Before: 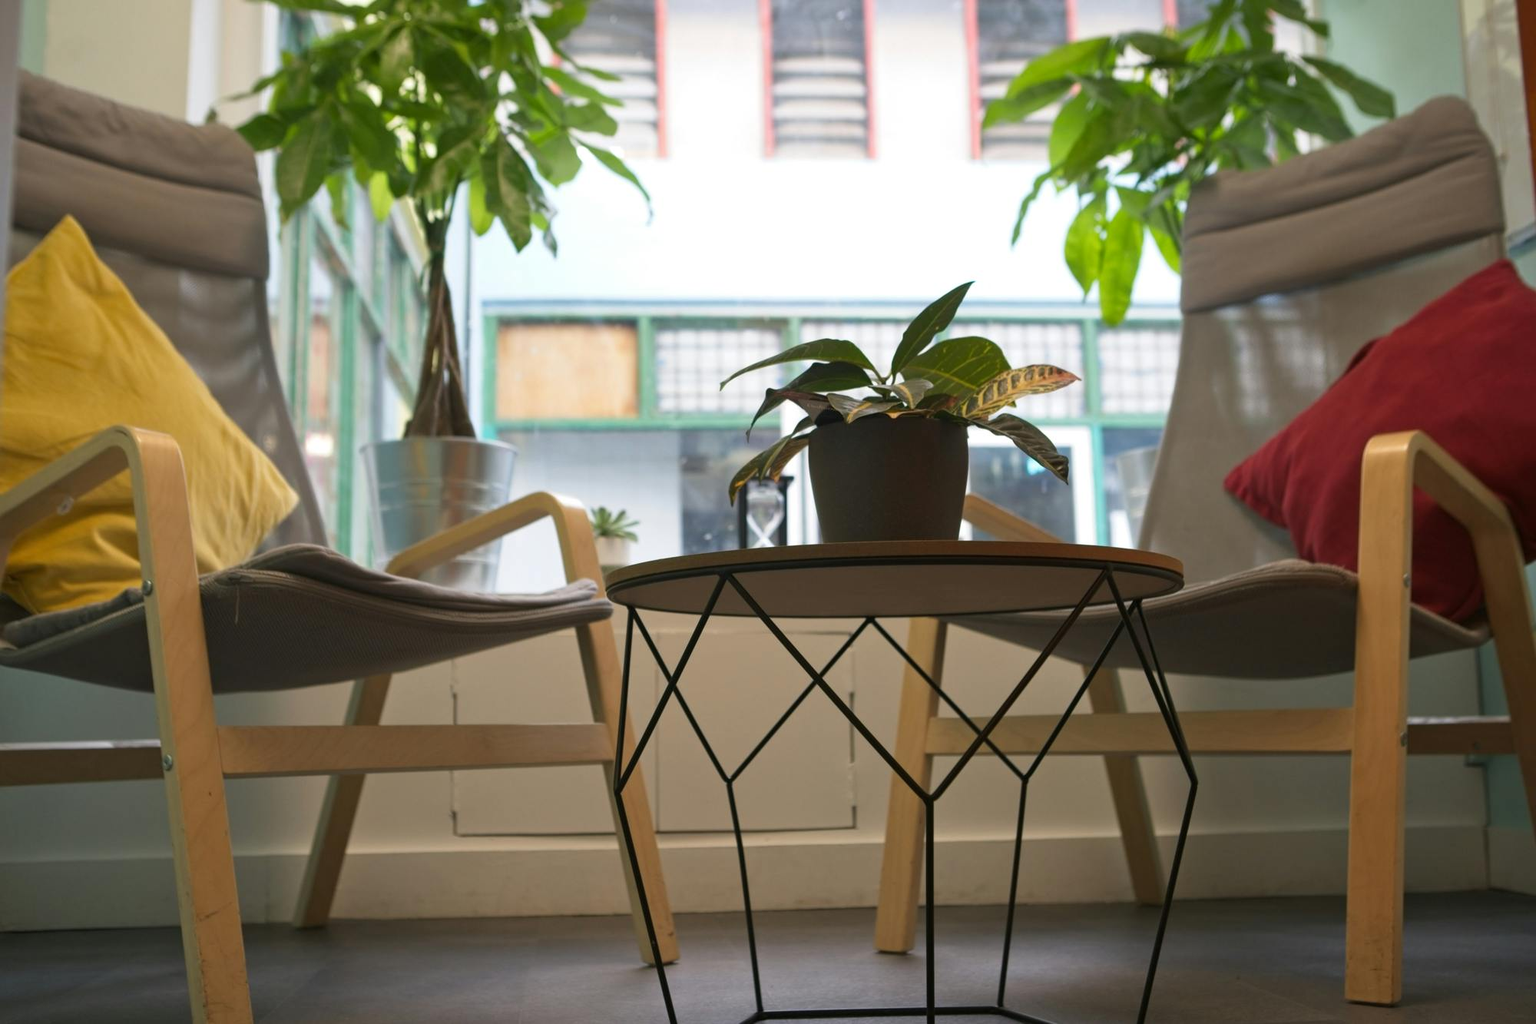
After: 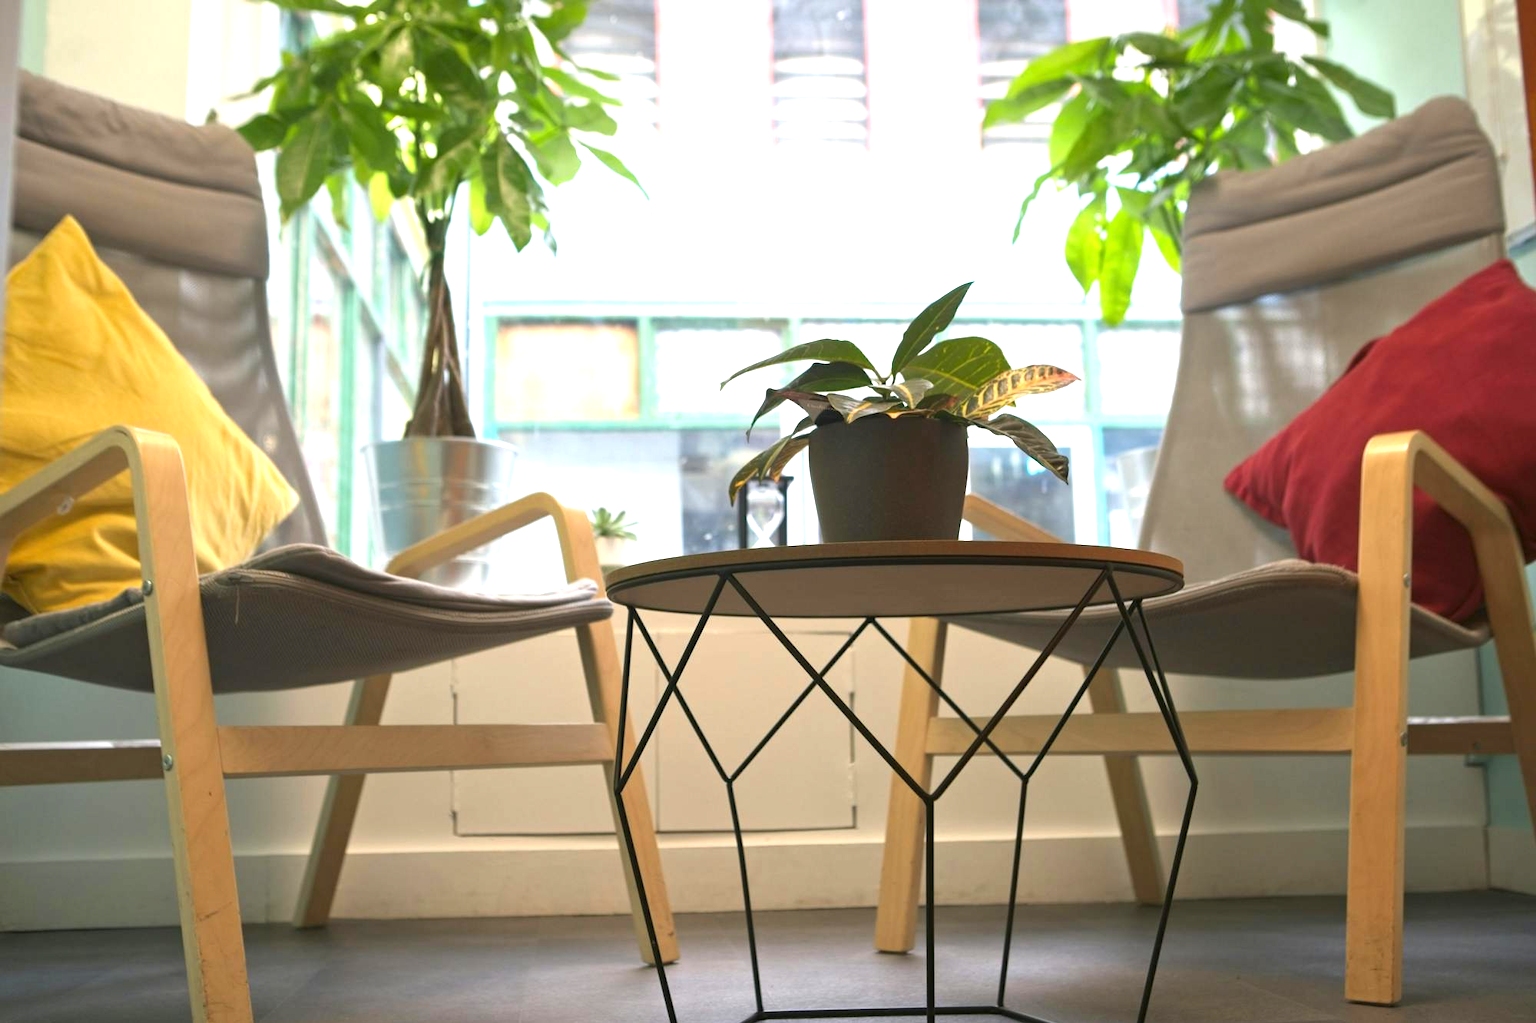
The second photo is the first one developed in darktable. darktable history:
tone equalizer: mask exposure compensation -0.51 EV
exposure: black level correction 0, exposure 1.104 EV, compensate highlight preservation false
